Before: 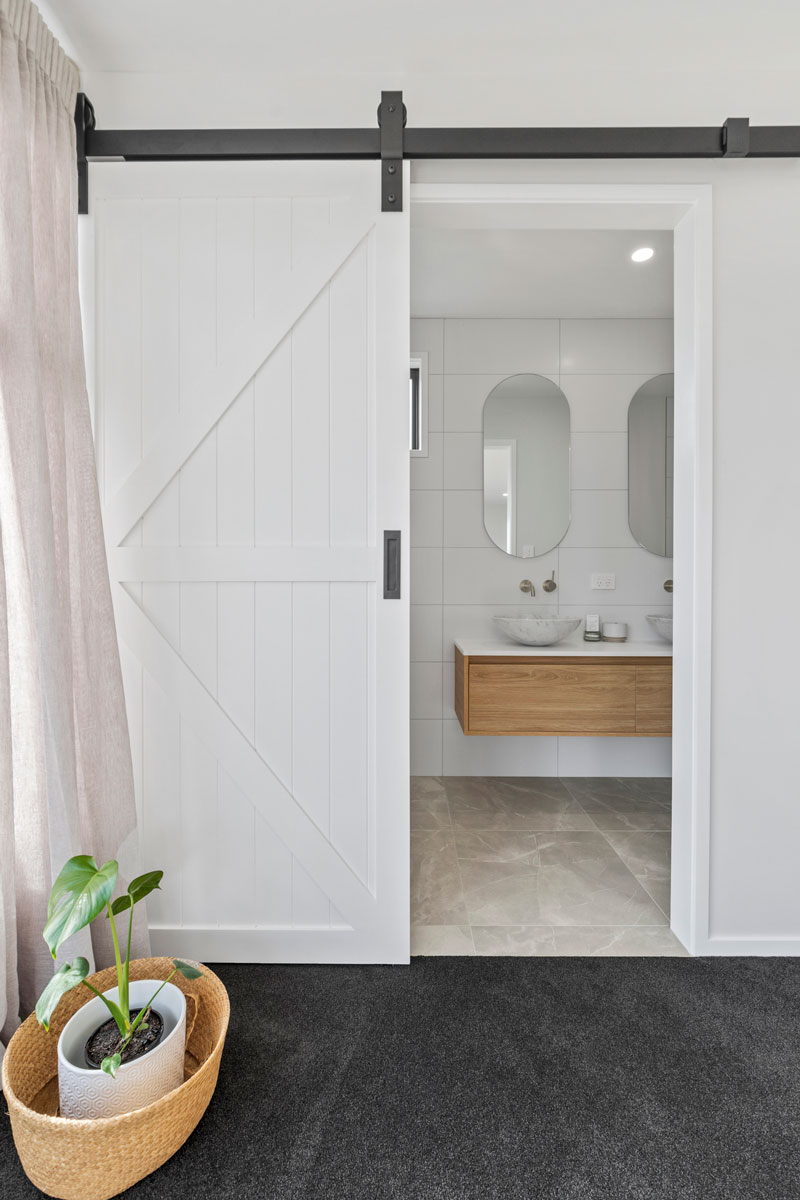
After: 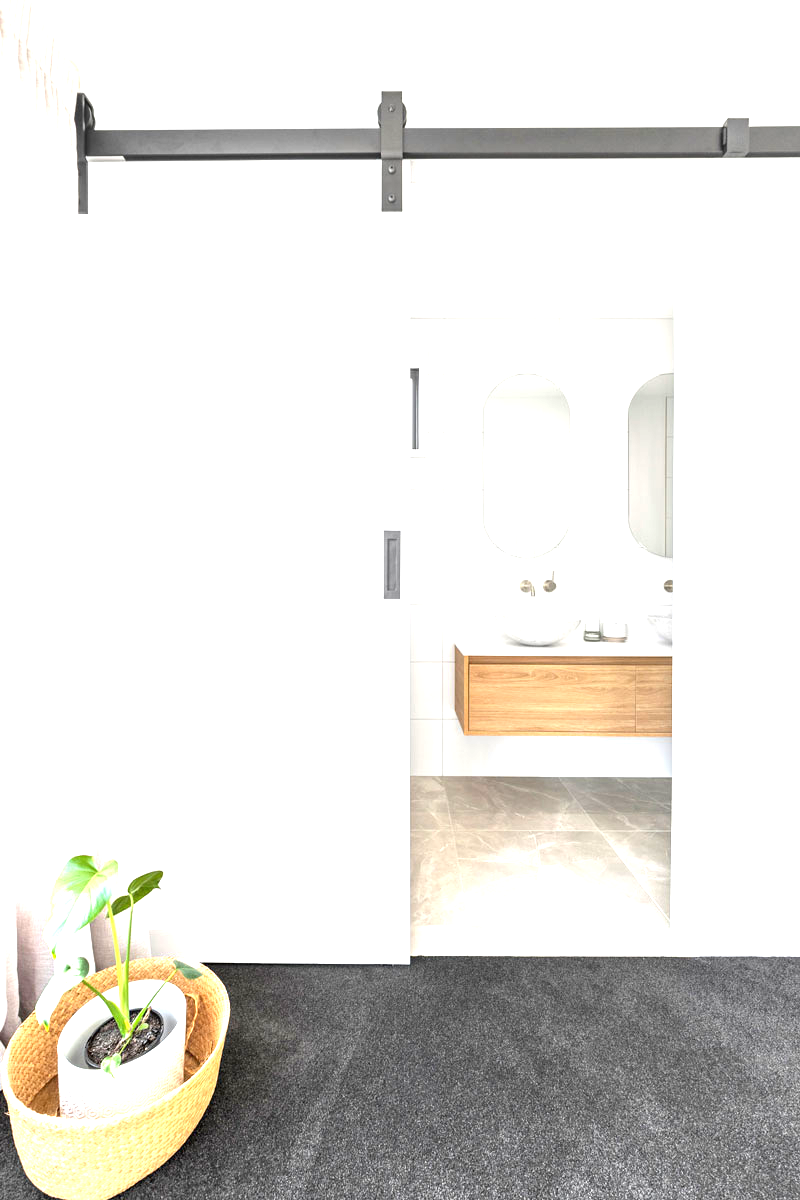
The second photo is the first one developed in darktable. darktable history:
exposure: black level correction 0, exposure 1.739 EV, compensate highlight preservation false
